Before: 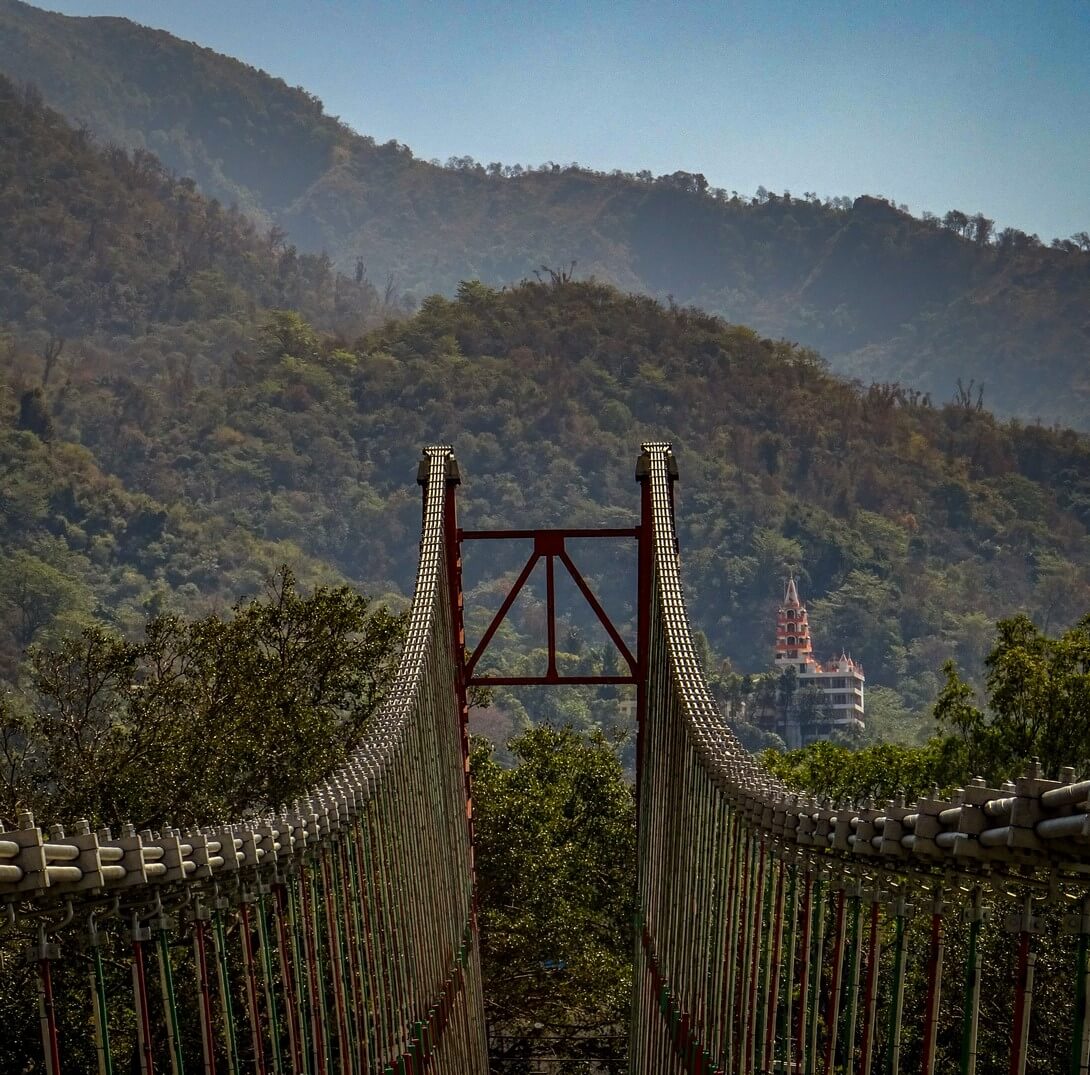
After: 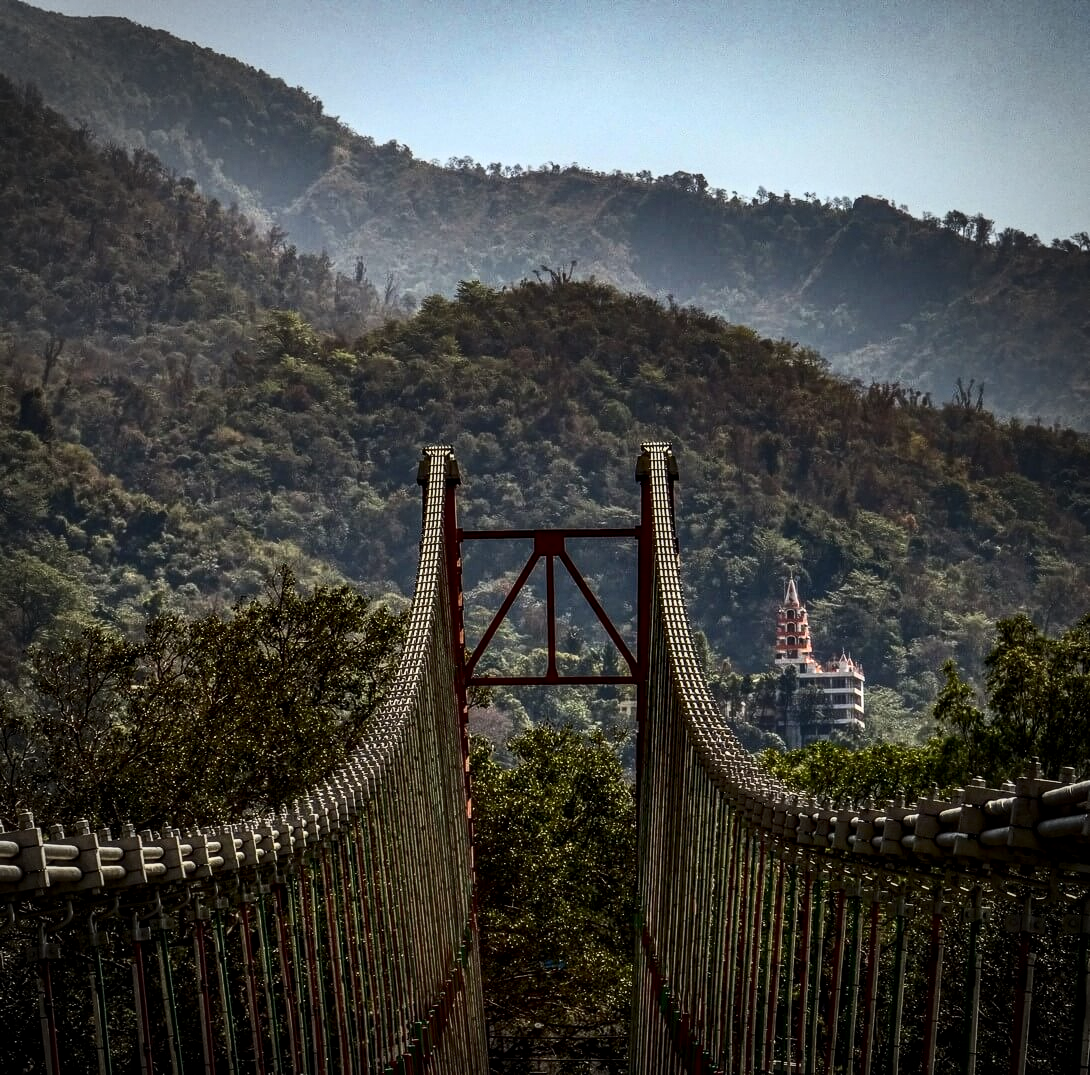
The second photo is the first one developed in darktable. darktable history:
local contrast: detail 130%
contrast brightness saturation: contrast 0.4, brightness 0.1, saturation 0.21
color correction: saturation 0.8
vignetting: fall-off radius 45%, brightness -0.33
